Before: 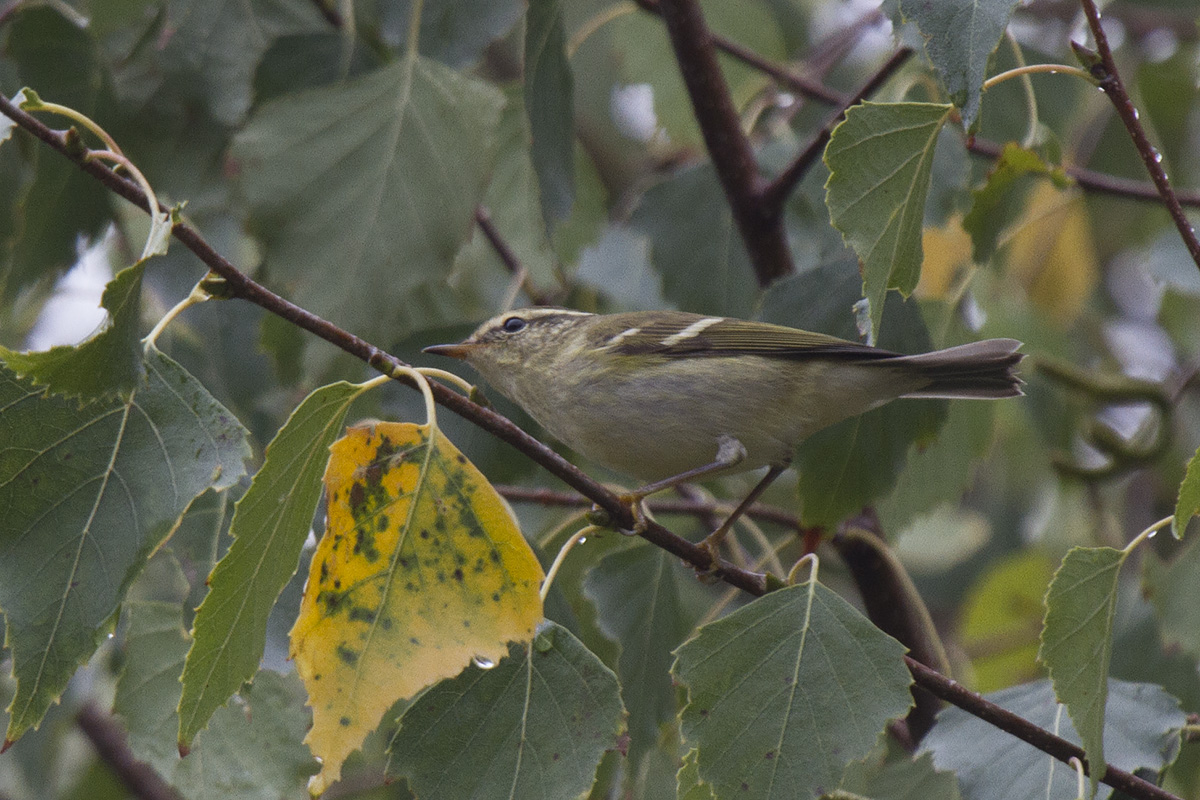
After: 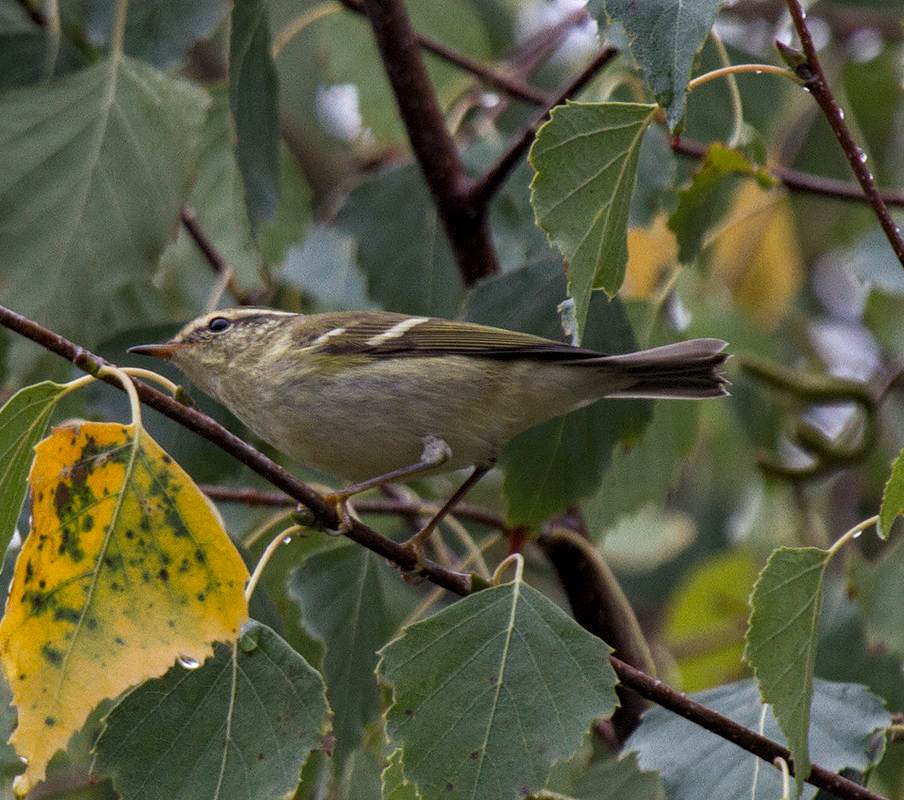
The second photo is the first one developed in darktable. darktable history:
haze removal: compatibility mode true, adaptive false
crop and rotate: left 24.6%
exposure: exposure 0.078 EV, compensate highlight preservation false
vibrance: on, module defaults
levels: levels [0.026, 0.507, 0.987]
local contrast: on, module defaults
